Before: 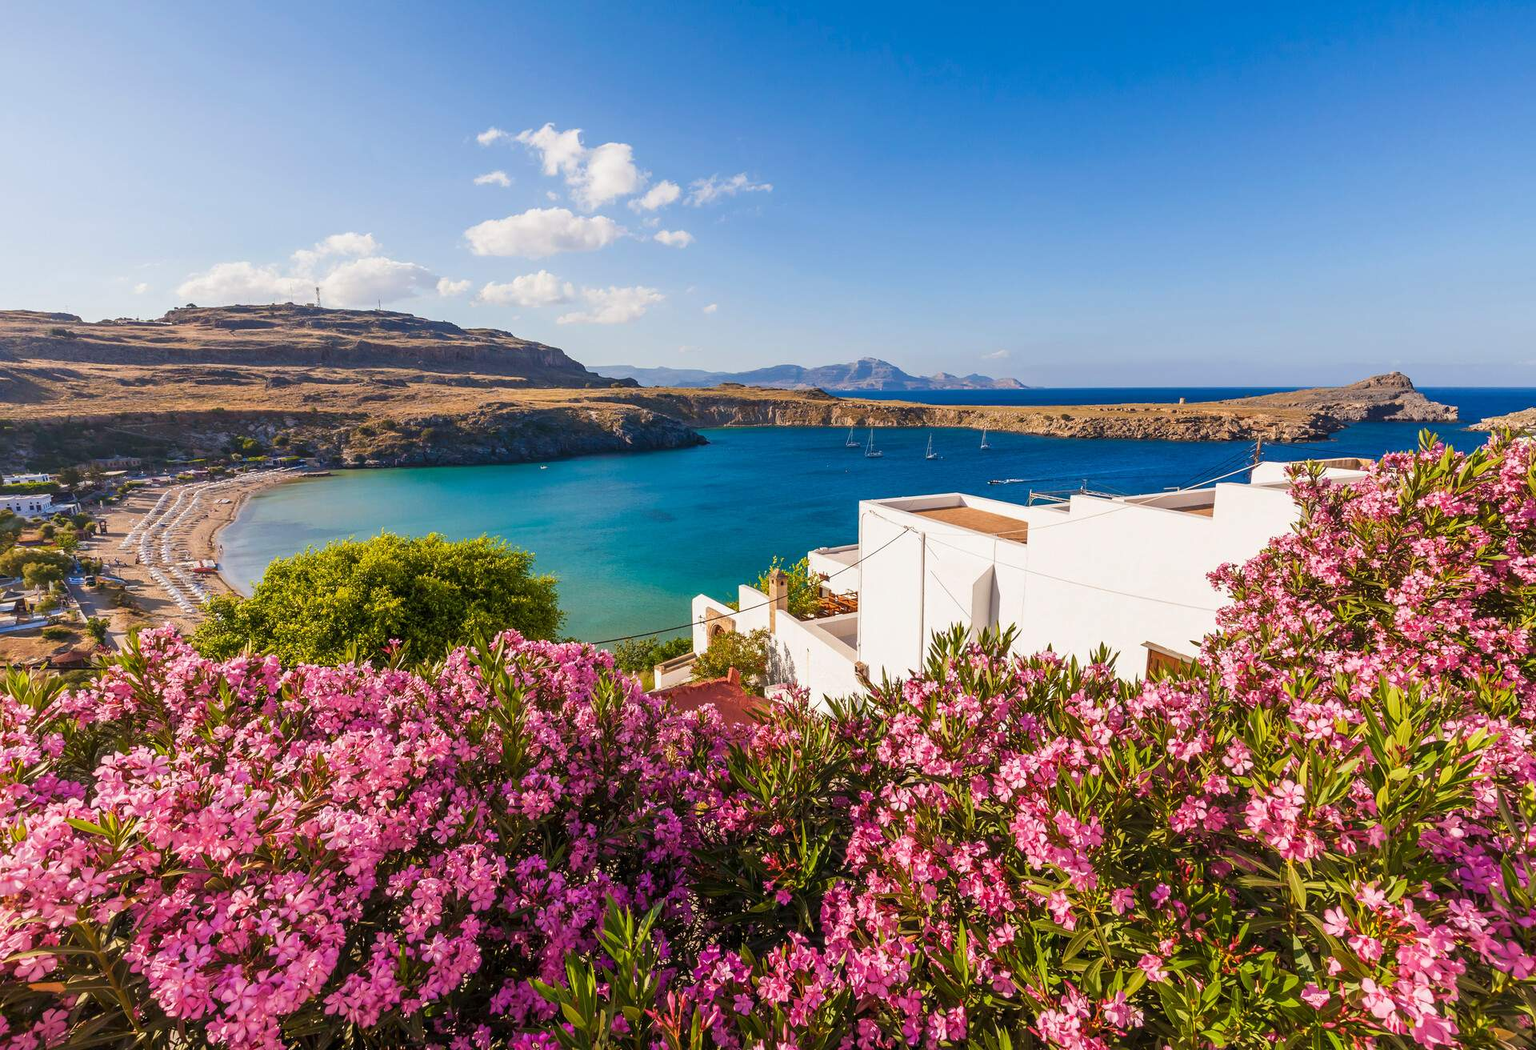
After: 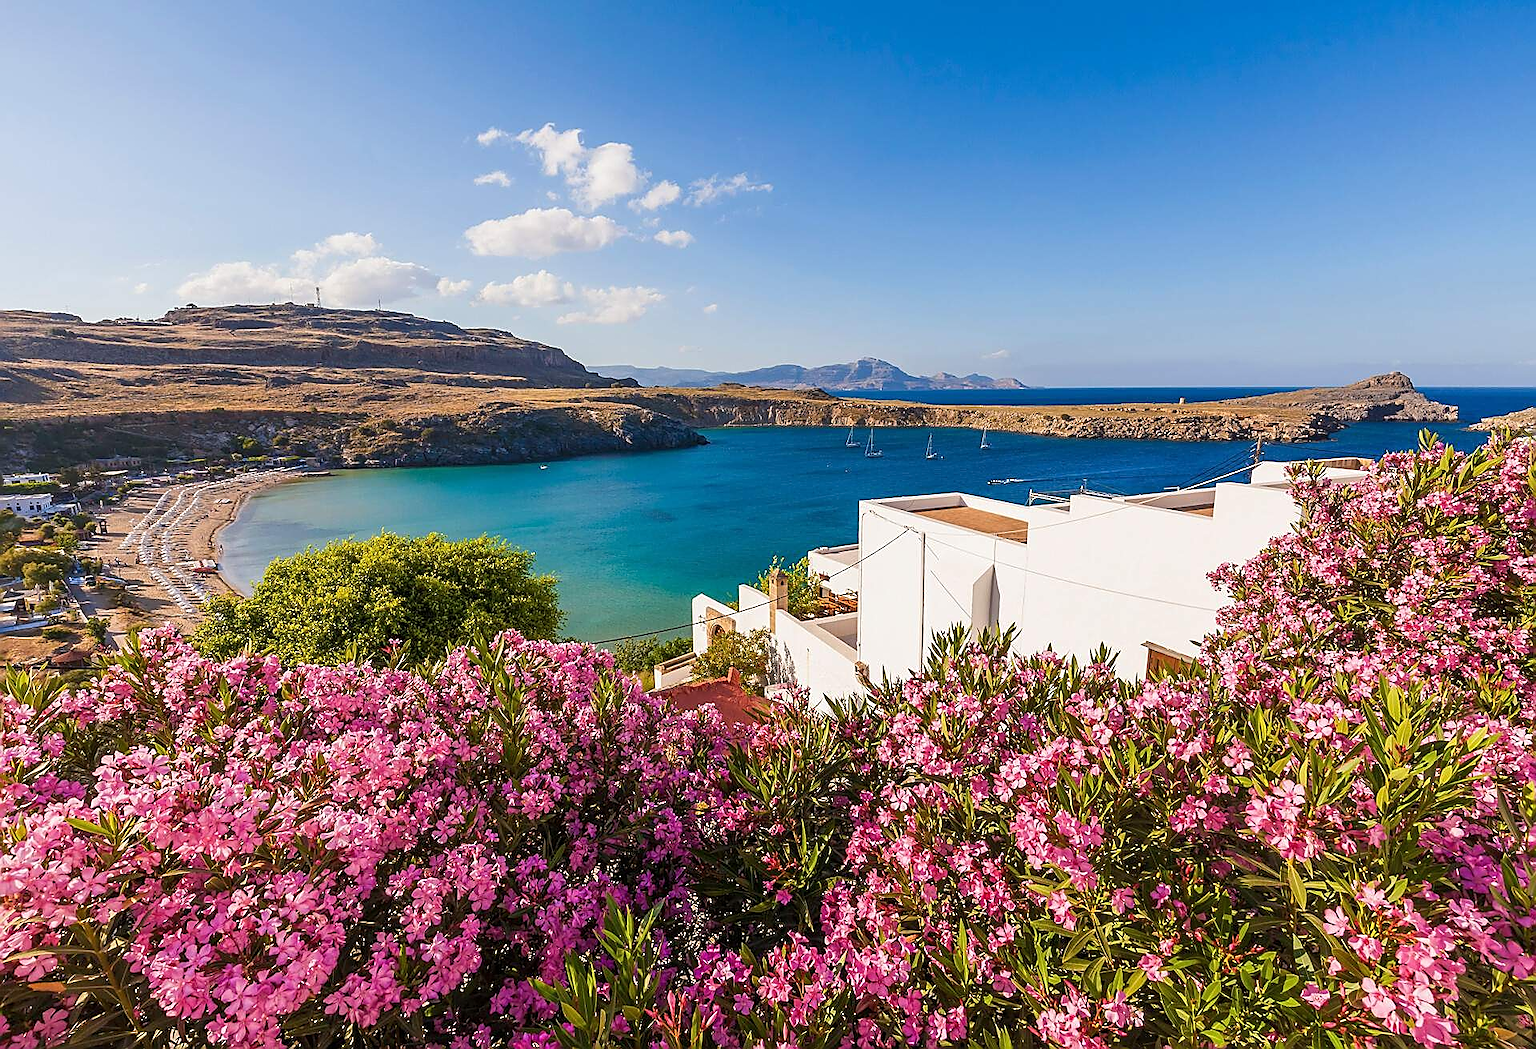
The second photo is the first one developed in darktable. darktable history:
sharpen: radius 1.414, amount 1.246, threshold 0.623
